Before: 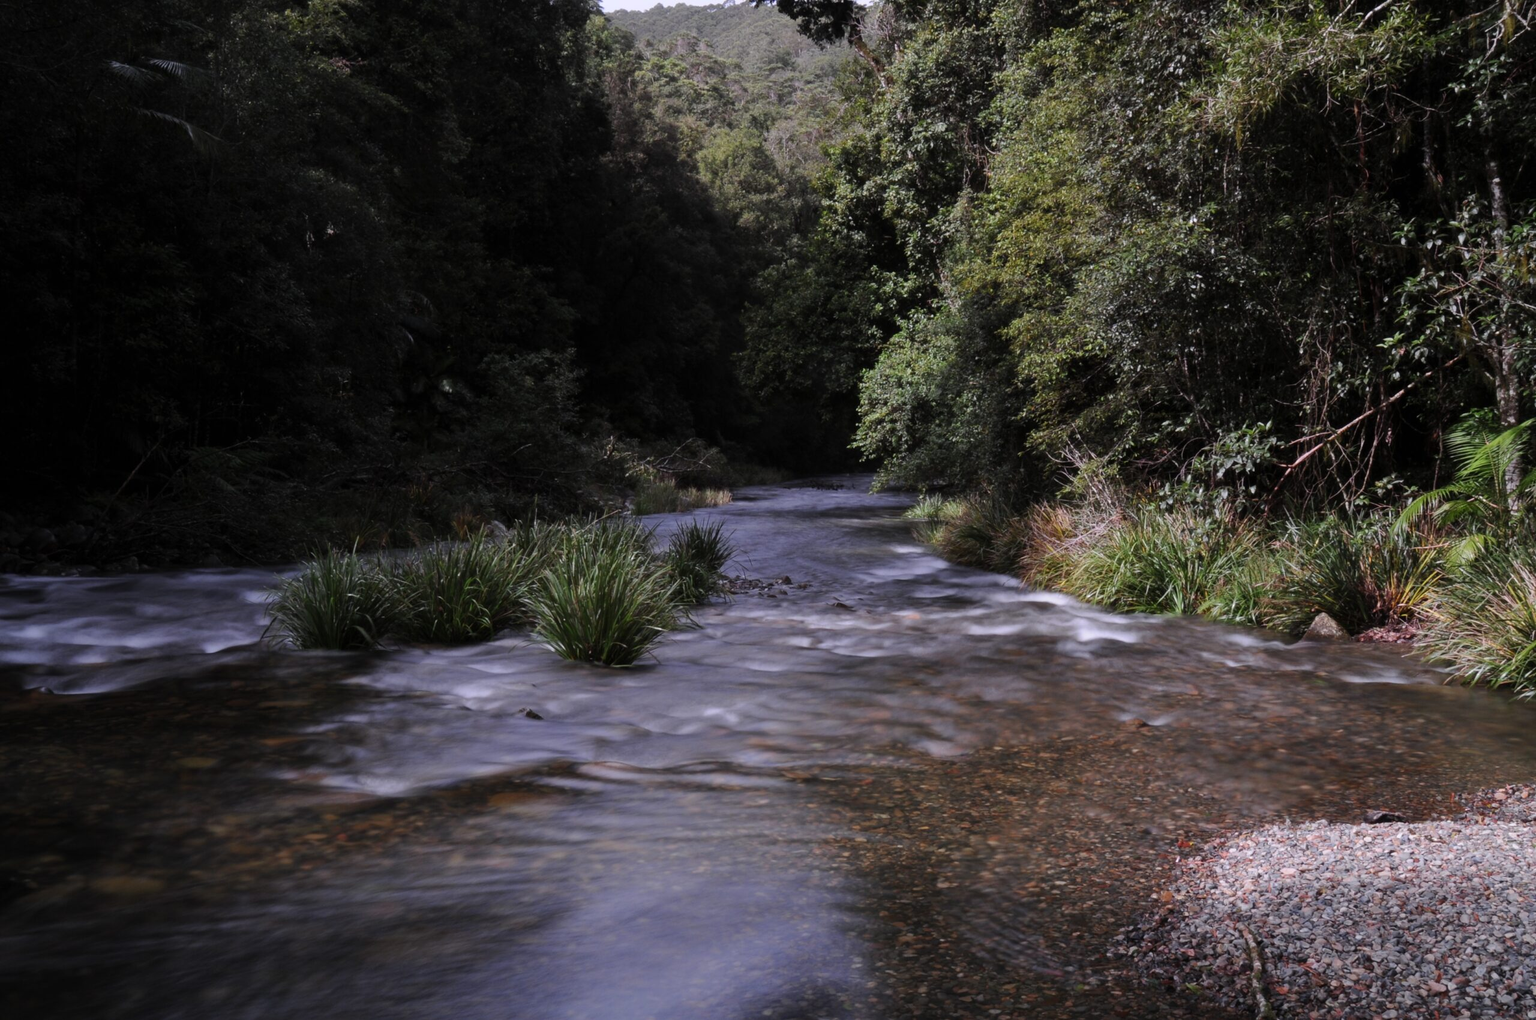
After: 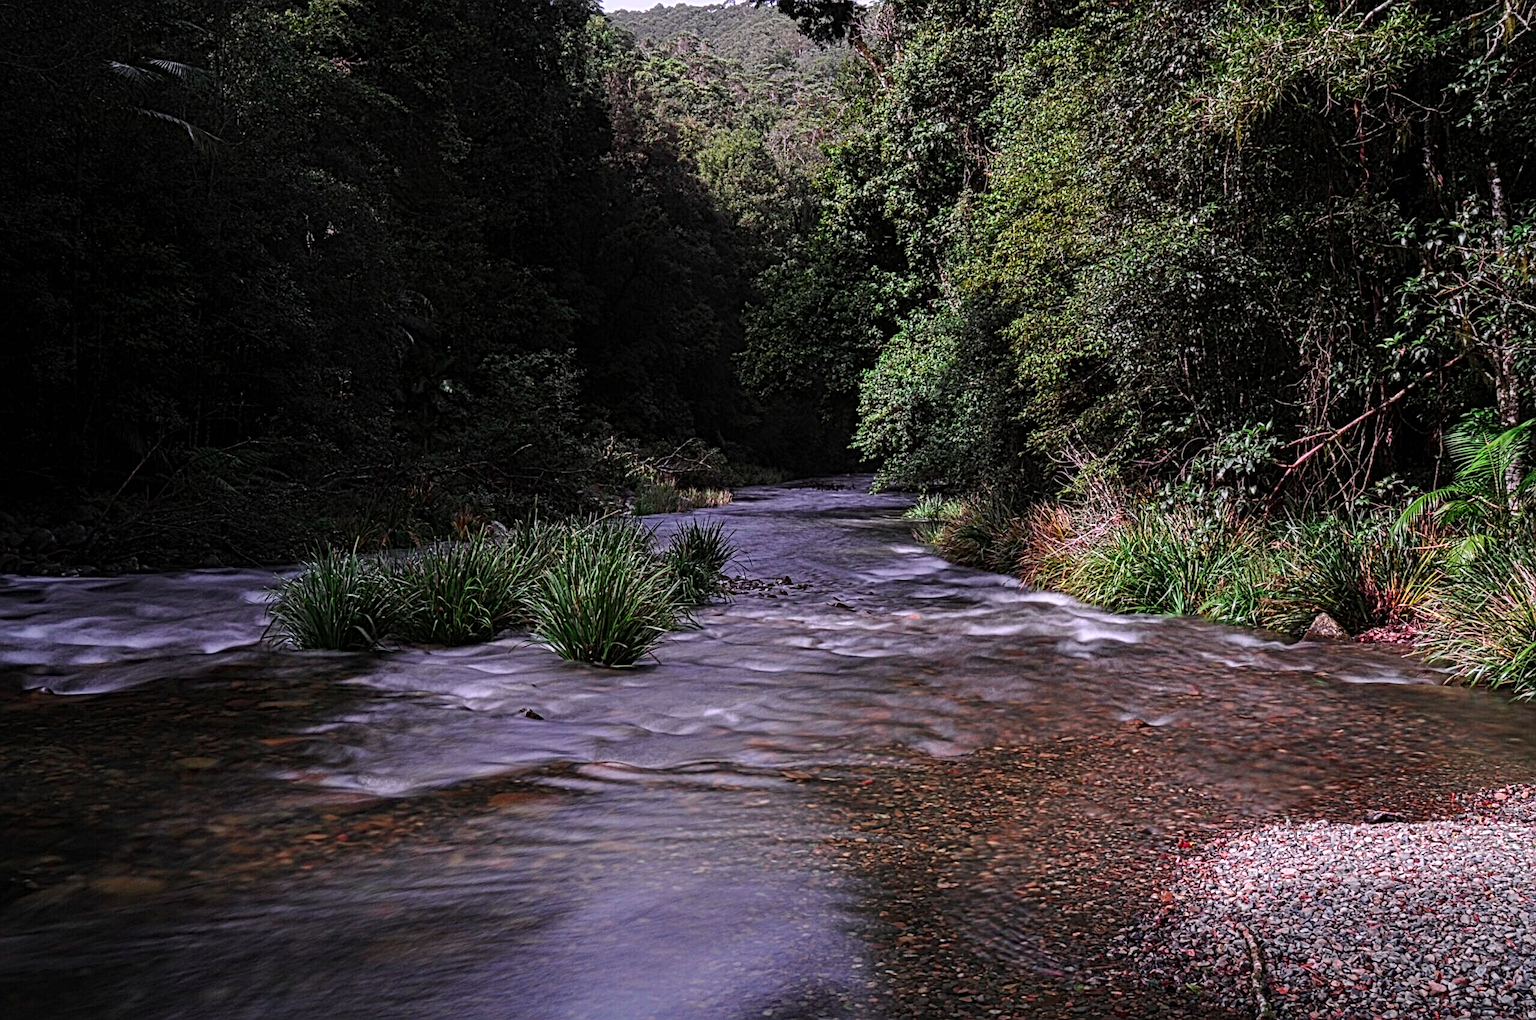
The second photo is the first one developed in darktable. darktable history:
local contrast: mode bilateral grid, contrast 20, coarseness 3, detail 300%, midtone range 0.2
color contrast: green-magenta contrast 1.73, blue-yellow contrast 1.15
